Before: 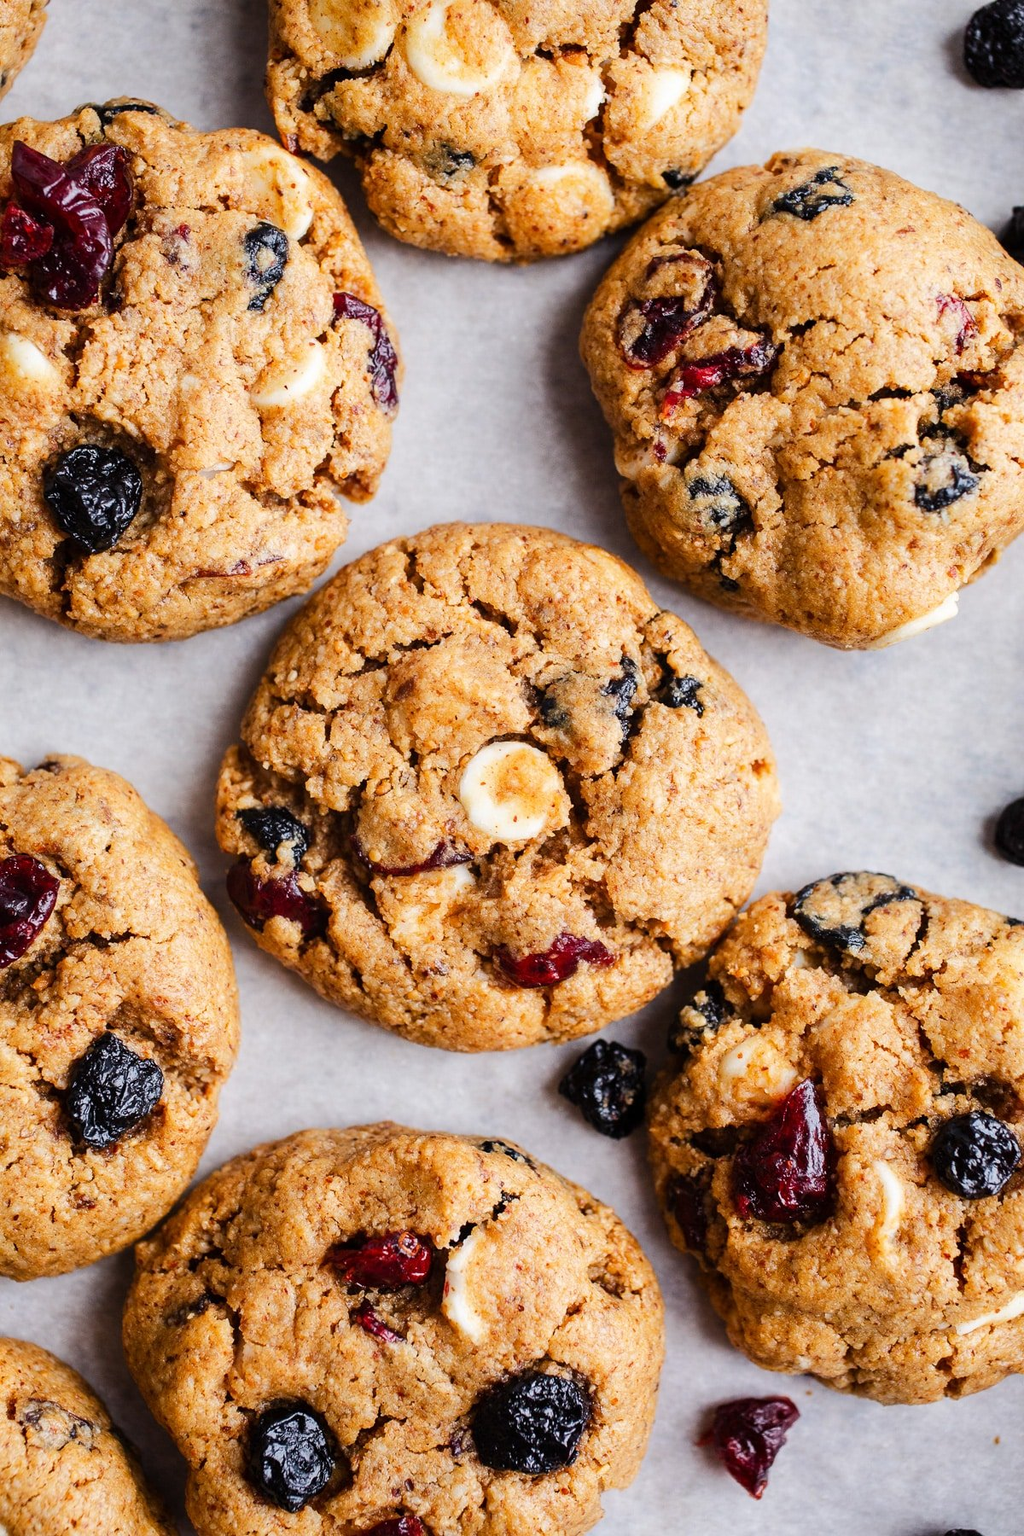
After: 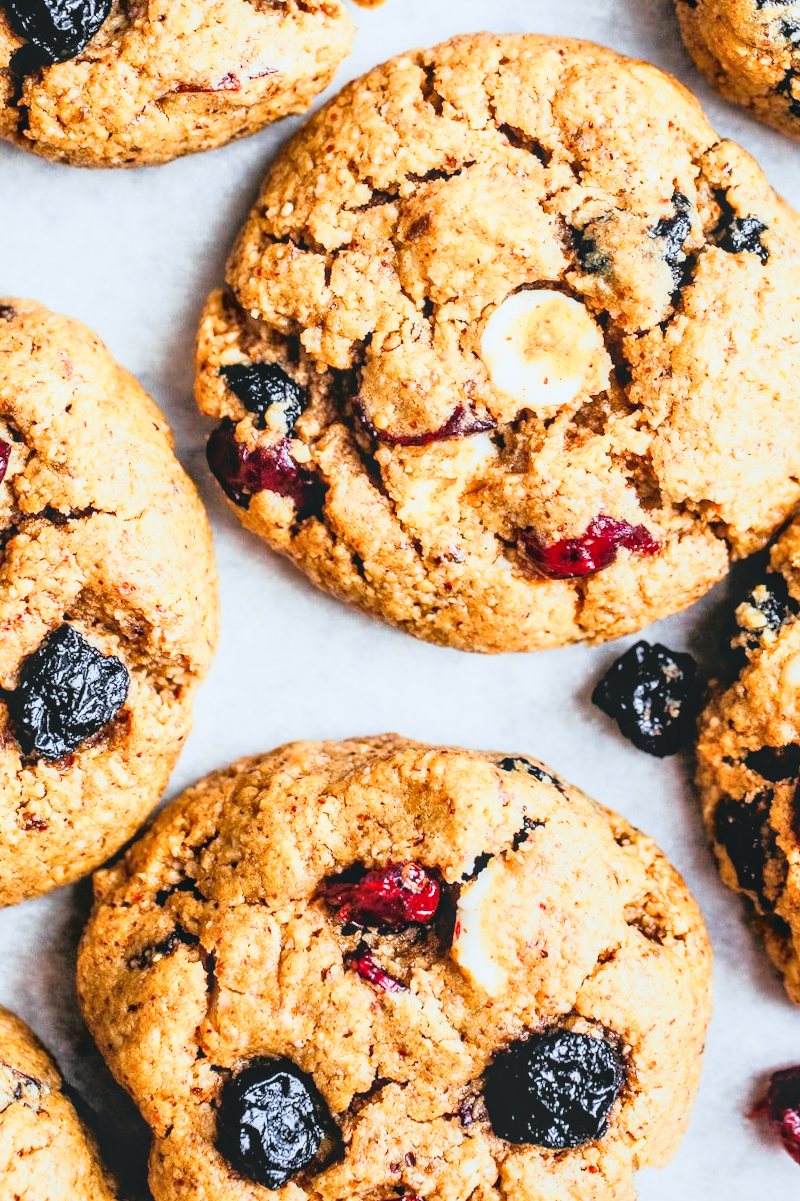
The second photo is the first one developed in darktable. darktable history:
local contrast: on, module defaults
crop and rotate: angle -0.82°, left 3.85%, top 31.828%, right 27.992%
exposure: black level correction -0.002, exposure 0.54 EV, compensate highlight preservation false
tone curve: curves: ch0 [(0, 0.074) (0.129, 0.136) (0.285, 0.301) (0.689, 0.764) (0.854, 0.926) (0.987, 0.977)]; ch1 [(0, 0) (0.337, 0.249) (0.434, 0.437) (0.485, 0.491) (0.515, 0.495) (0.566, 0.57) (0.625, 0.625) (0.764, 0.806) (1, 1)]; ch2 [(0, 0) (0.314, 0.301) (0.401, 0.411) (0.505, 0.499) (0.54, 0.54) (0.608, 0.613) (0.706, 0.735) (1, 1)], color space Lab, independent channels, preserve colors none
filmic rgb: black relative exposure -5 EV, hardness 2.88, contrast 1.4, highlights saturation mix -30%
white balance: red 0.974, blue 1.044
tone equalizer: -7 EV 0.15 EV, -6 EV 0.6 EV, -5 EV 1.15 EV, -4 EV 1.33 EV, -3 EV 1.15 EV, -2 EV 0.6 EV, -1 EV 0.15 EV, mask exposure compensation -0.5 EV
